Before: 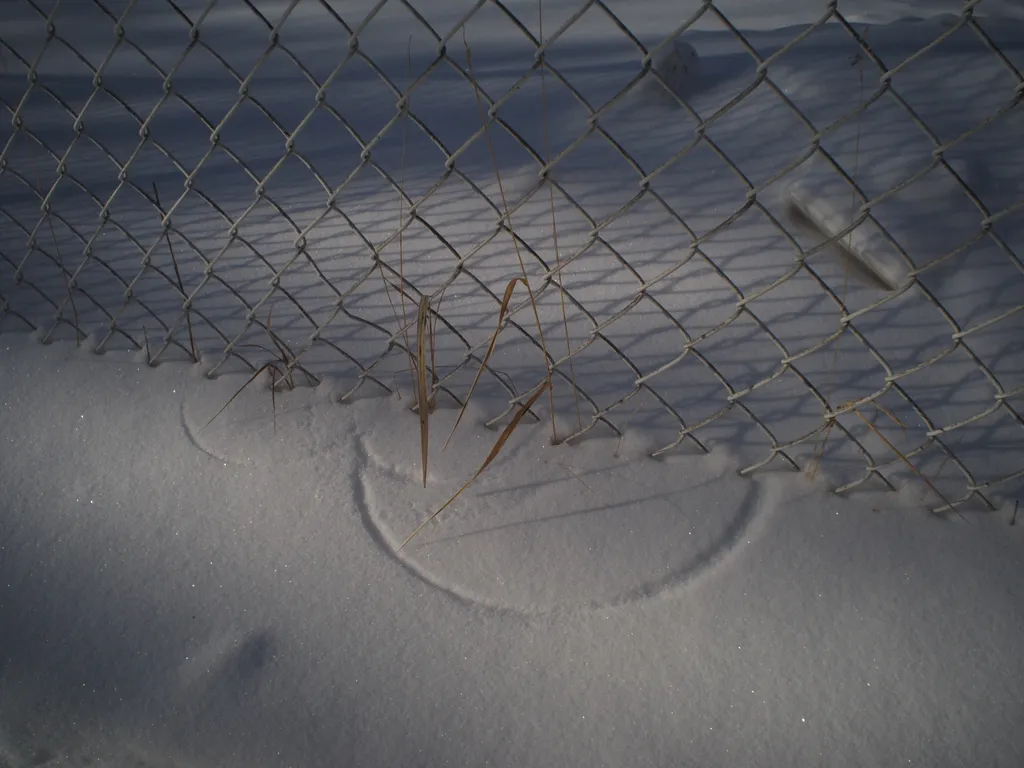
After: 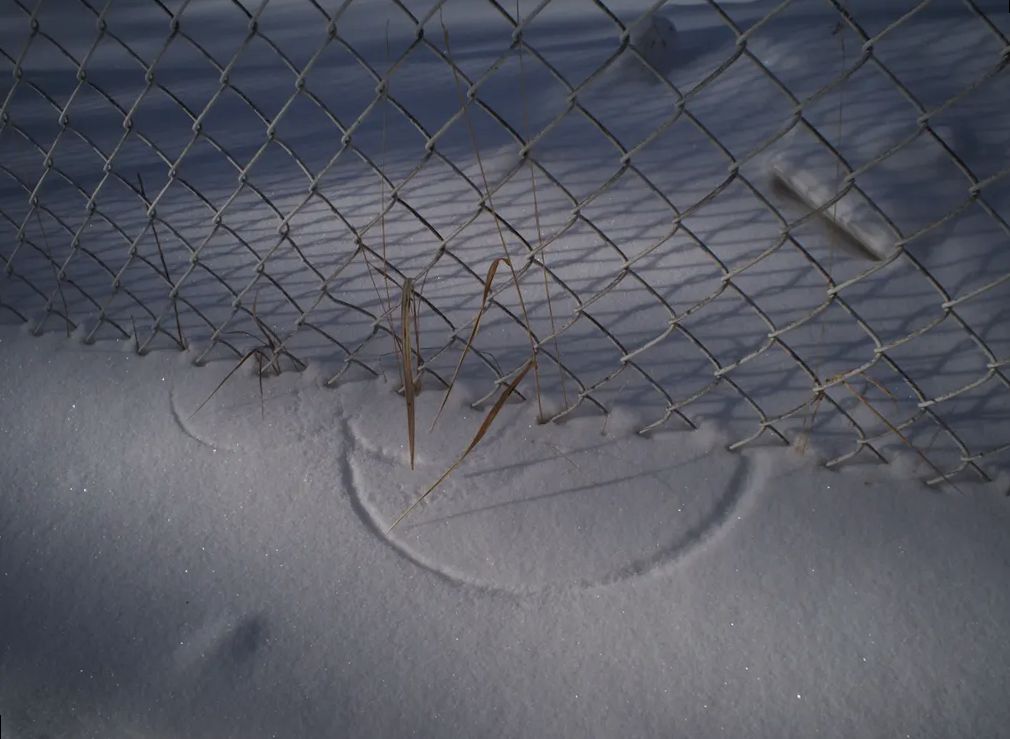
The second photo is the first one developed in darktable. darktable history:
local contrast: mode bilateral grid, contrast 28, coarseness 16, detail 115%, midtone range 0.2
rotate and perspective: rotation -1.32°, lens shift (horizontal) -0.031, crop left 0.015, crop right 0.985, crop top 0.047, crop bottom 0.982
white balance: red 0.984, blue 1.059
